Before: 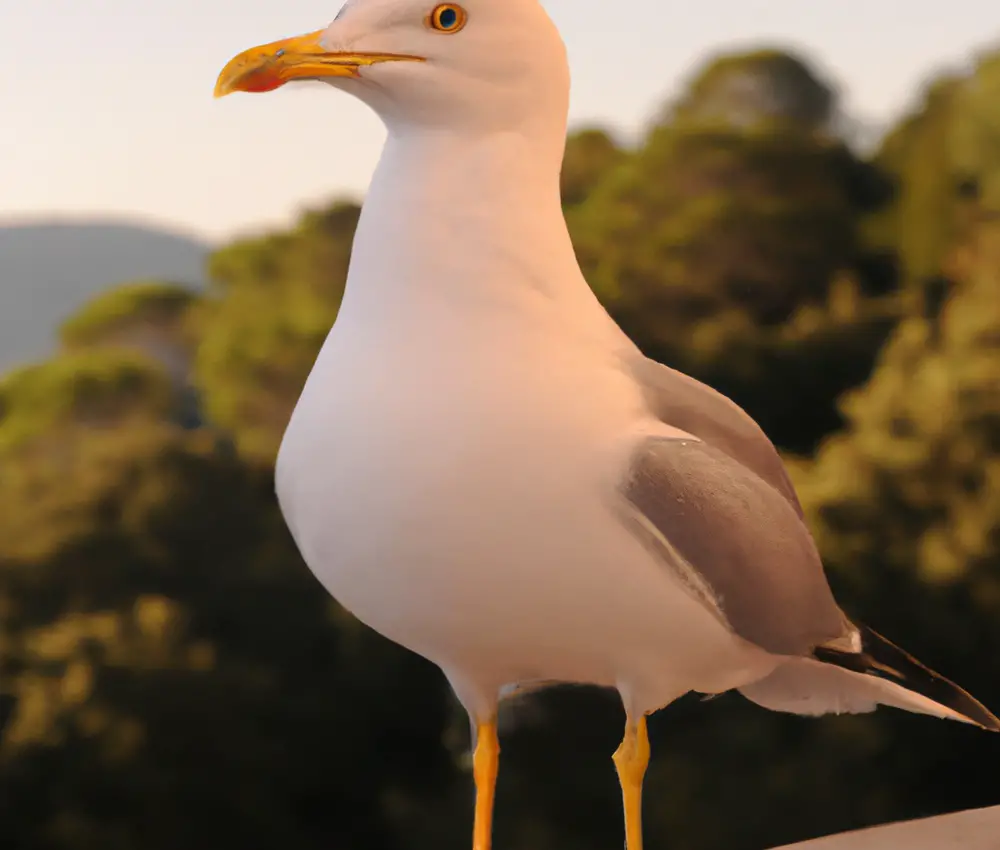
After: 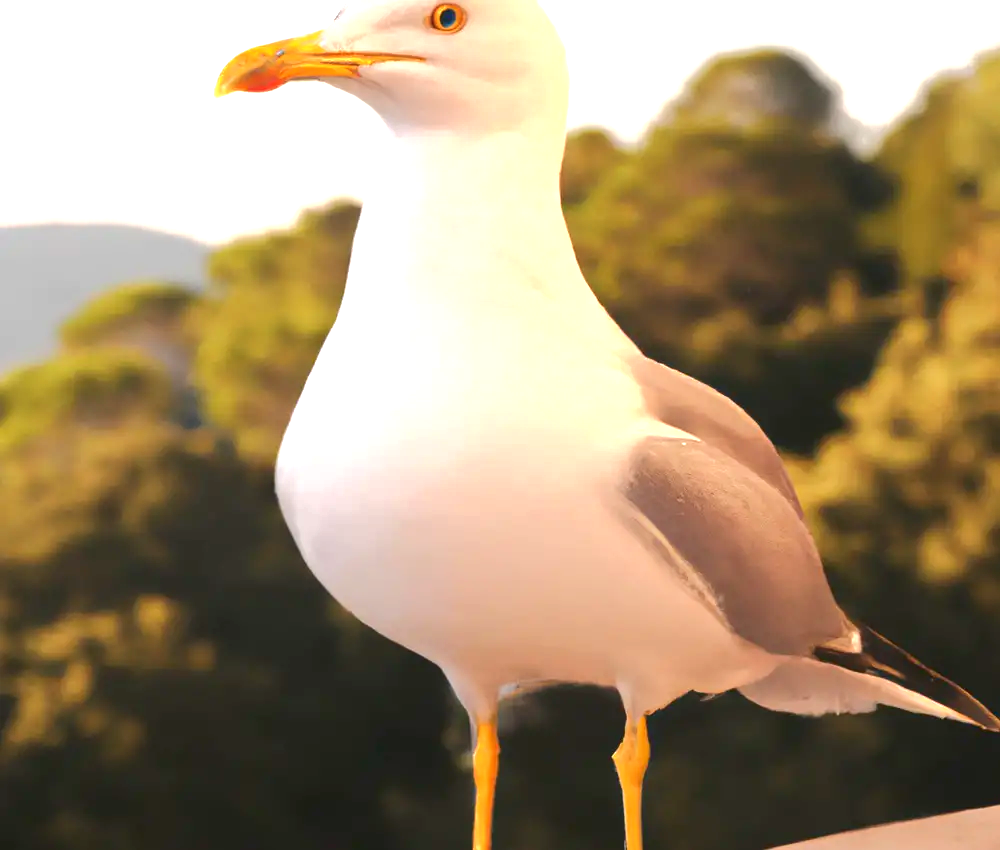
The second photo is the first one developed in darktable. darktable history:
exposure: black level correction 0, exposure 1.2 EV, compensate highlight preservation false
tone curve: curves: ch0 [(0, 0) (0.003, 0.032) (0.011, 0.04) (0.025, 0.058) (0.044, 0.084) (0.069, 0.107) (0.1, 0.13) (0.136, 0.158) (0.177, 0.193) (0.224, 0.236) (0.277, 0.283) (0.335, 0.335) (0.399, 0.399) (0.468, 0.467) (0.543, 0.533) (0.623, 0.612) (0.709, 0.698) (0.801, 0.776) (0.898, 0.848) (1, 1)], color space Lab, linked channels, preserve colors none
